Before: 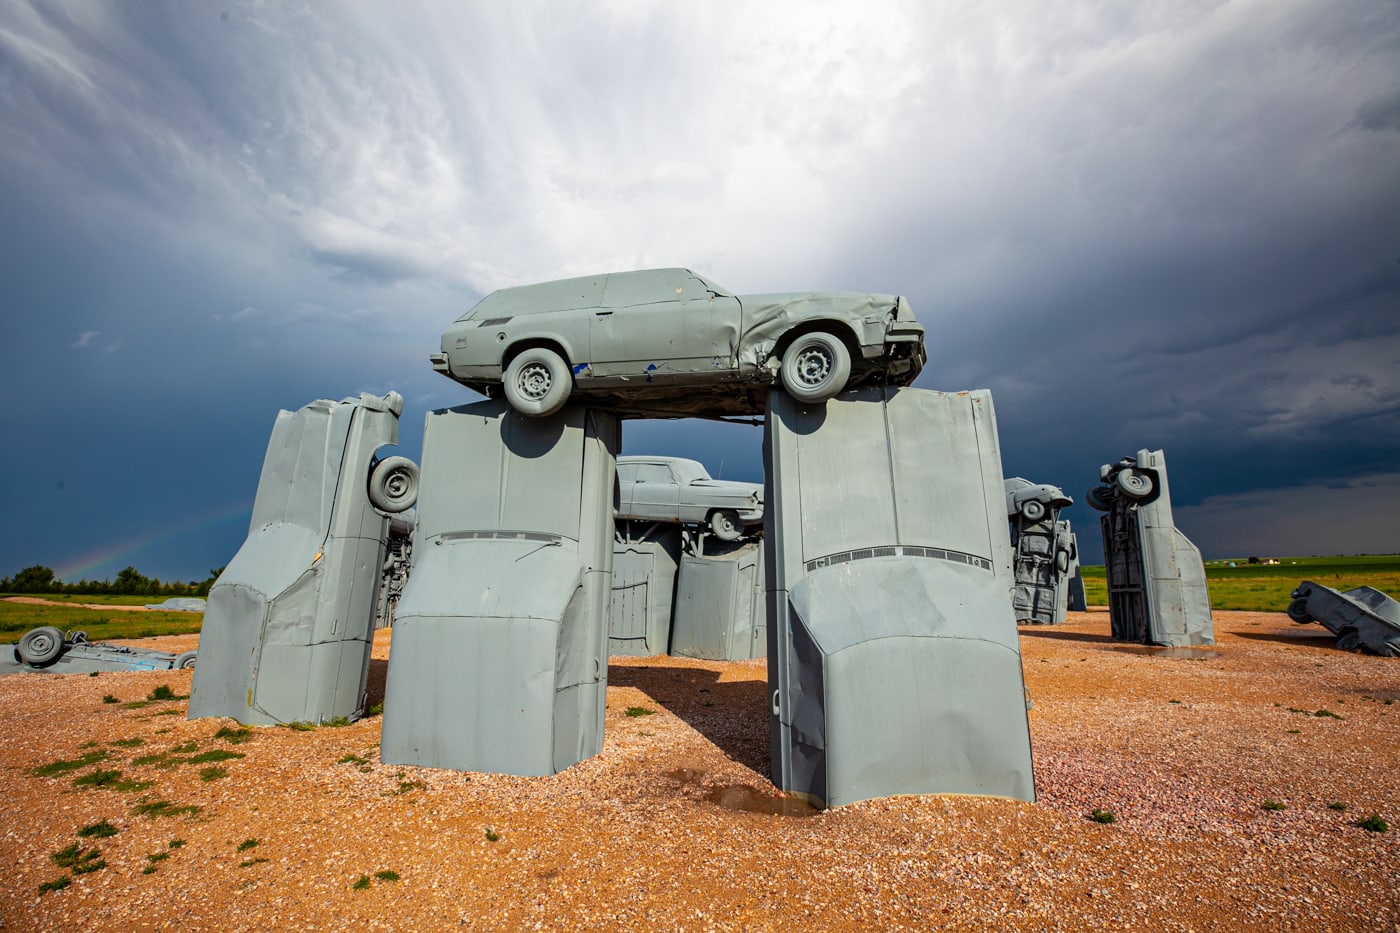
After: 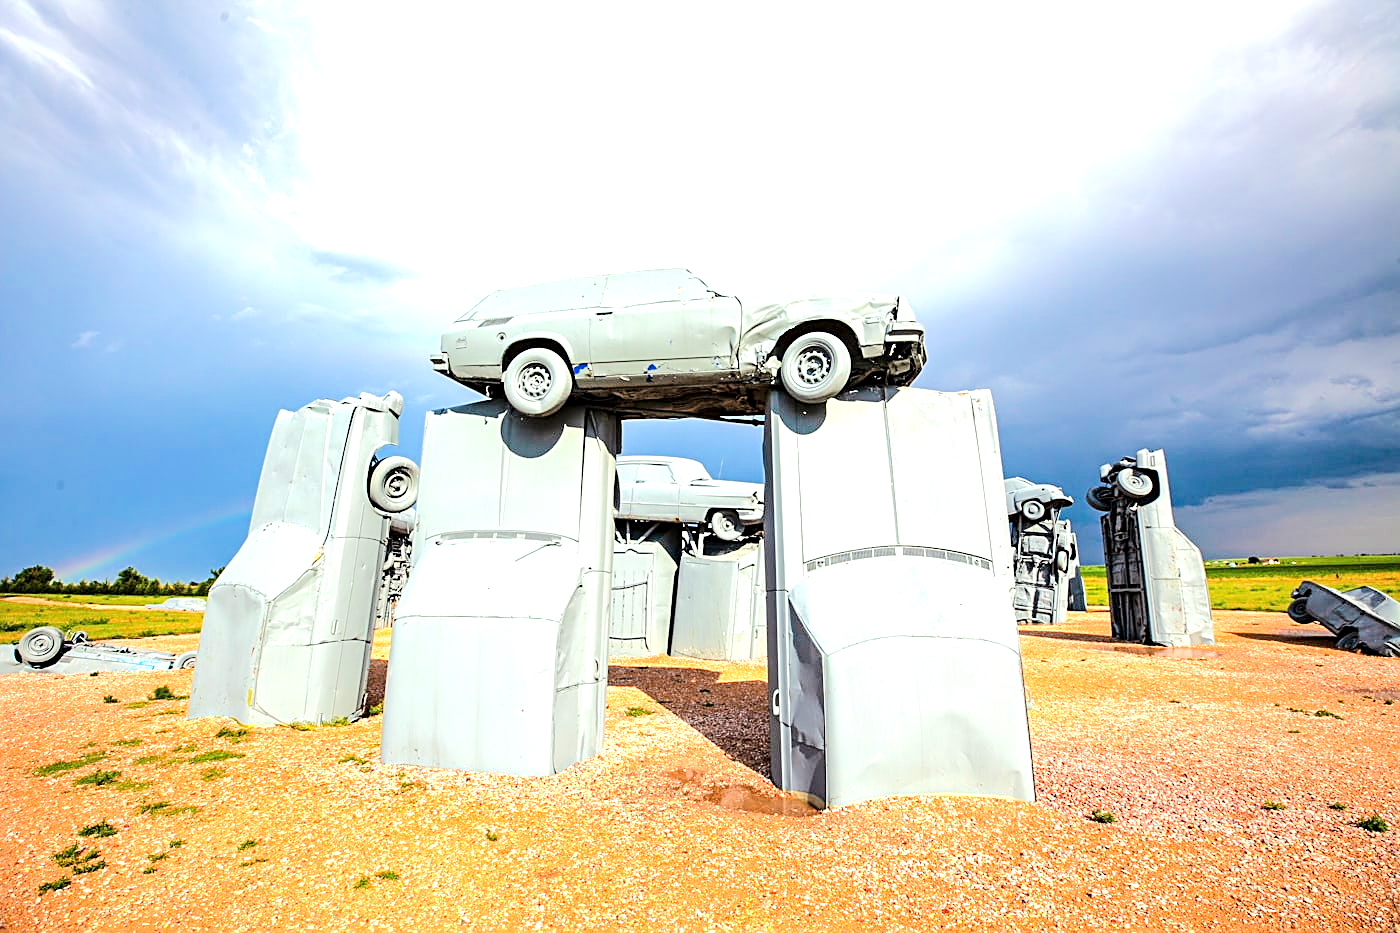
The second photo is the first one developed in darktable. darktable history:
tone equalizer: -7 EV 0.156 EV, -6 EV 0.62 EV, -5 EV 1.11 EV, -4 EV 1.36 EV, -3 EV 1.12 EV, -2 EV 0.6 EV, -1 EV 0.151 EV, edges refinement/feathering 500, mask exposure compensation -1.57 EV, preserve details no
sharpen: on, module defaults
exposure: black level correction 0, exposure 1.199 EV, compensate highlight preservation false
local contrast: highlights 100%, shadows 102%, detail 120%, midtone range 0.2
